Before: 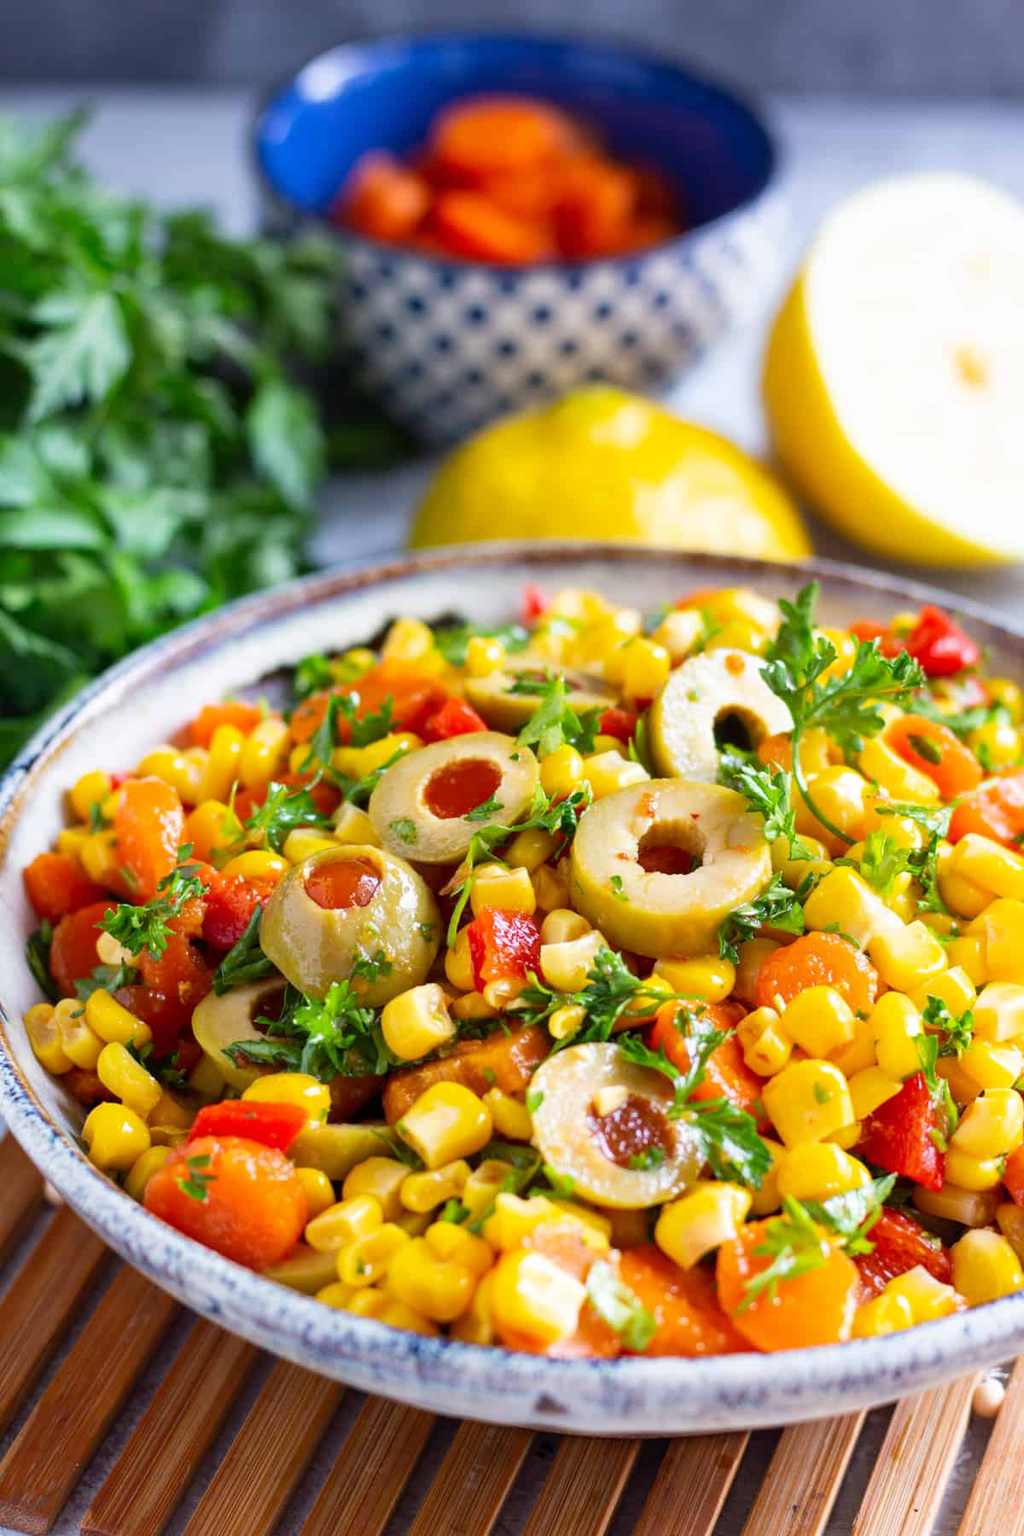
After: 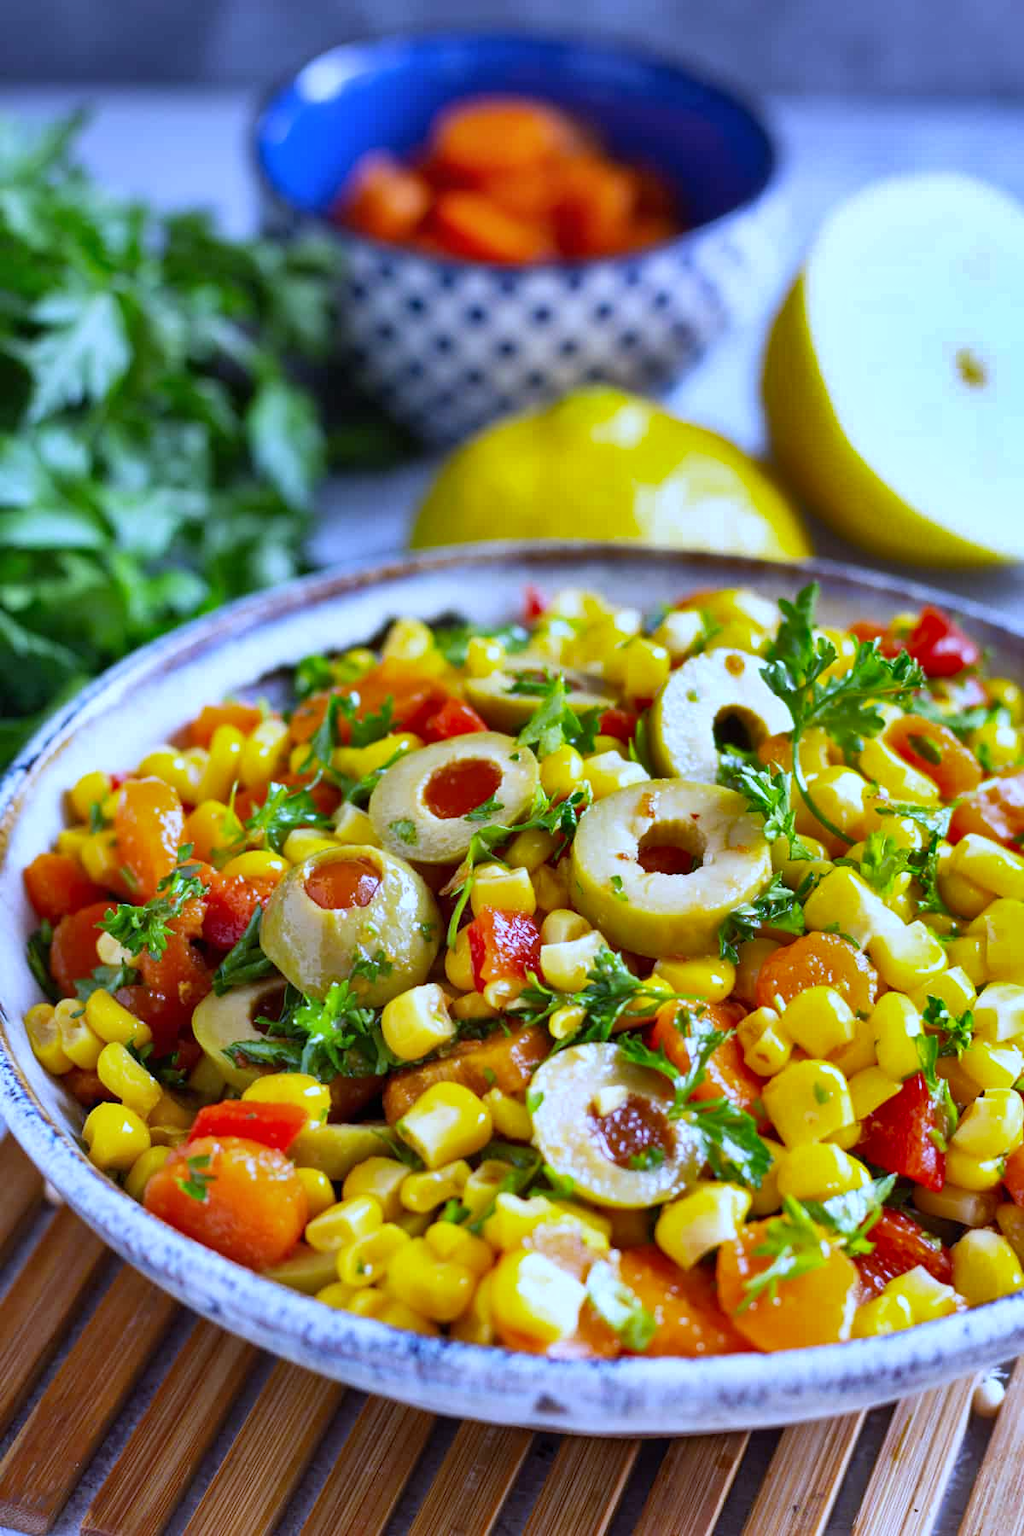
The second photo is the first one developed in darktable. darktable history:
shadows and highlights: radius 108.52, shadows 44.07, highlights -67.8, low approximation 0.01, soften with gaussian
white balance: red 0.871, blue 1.249
